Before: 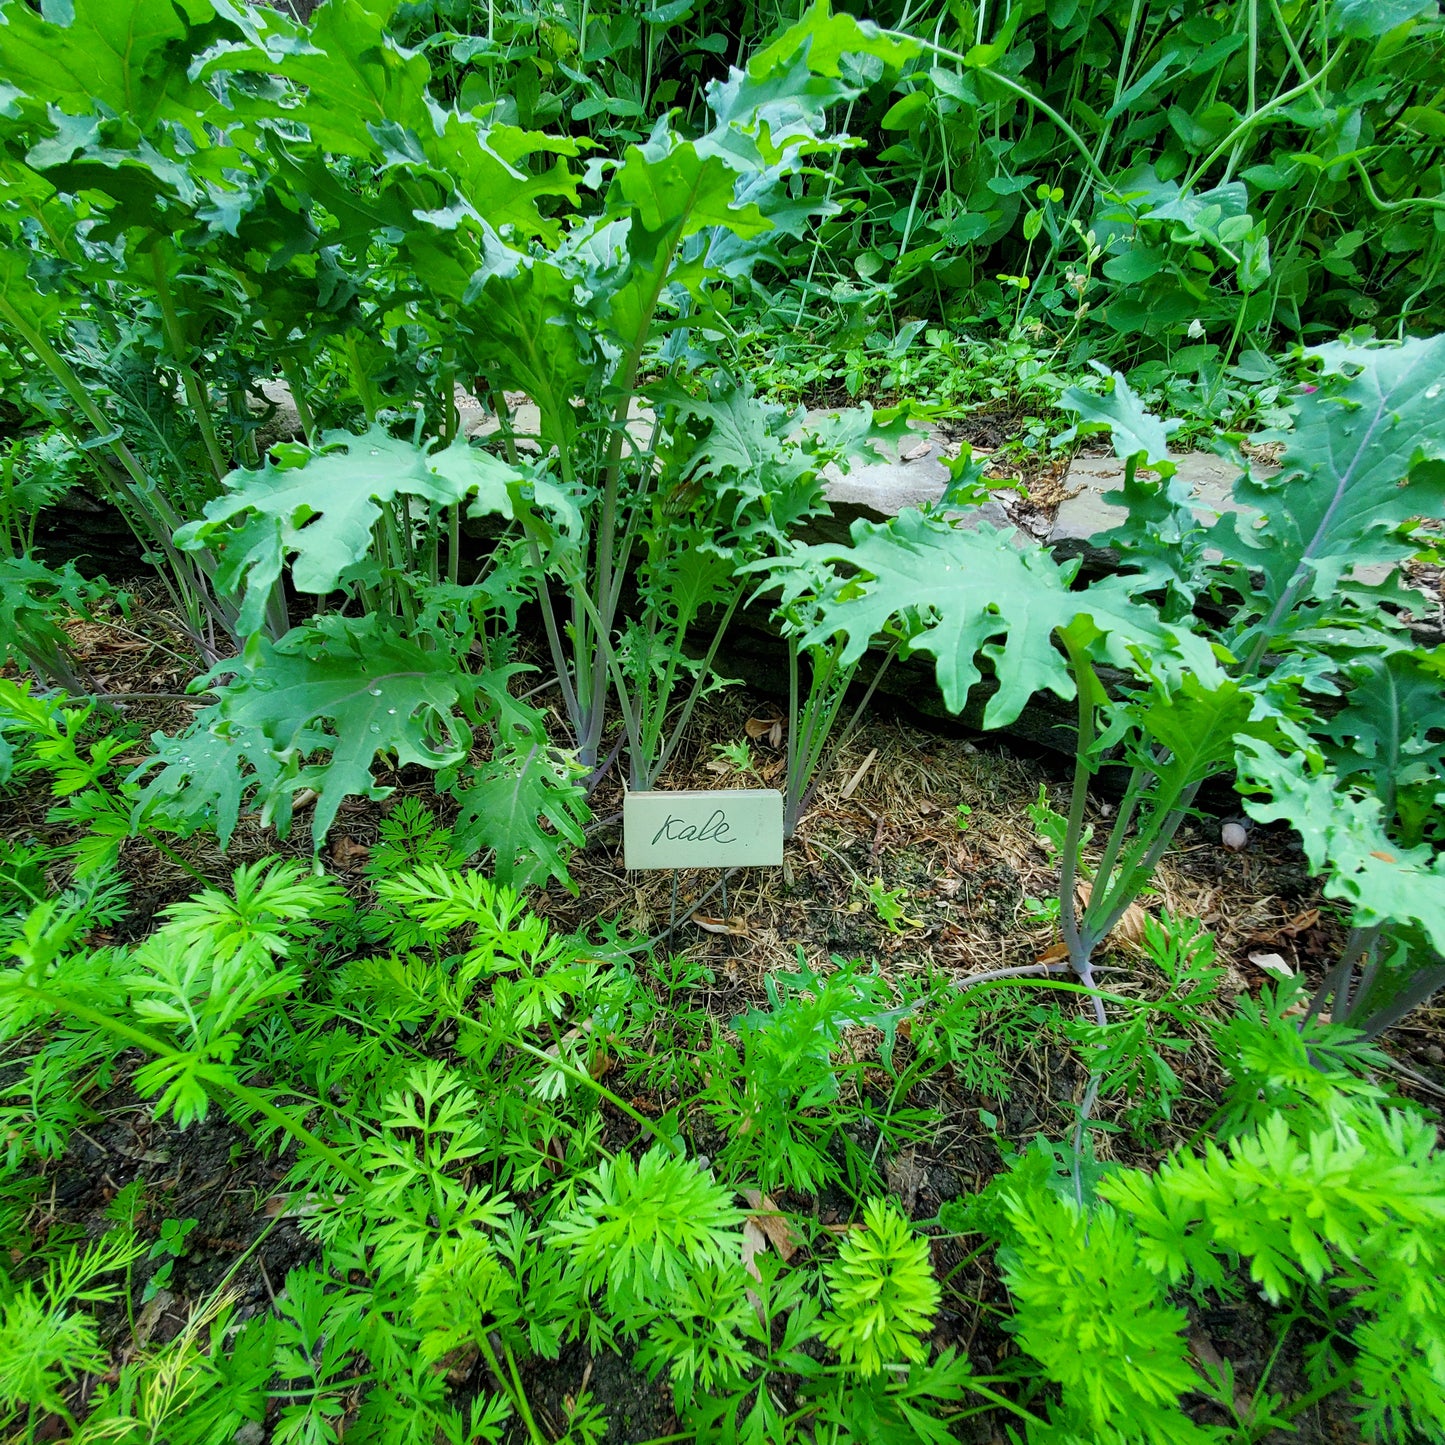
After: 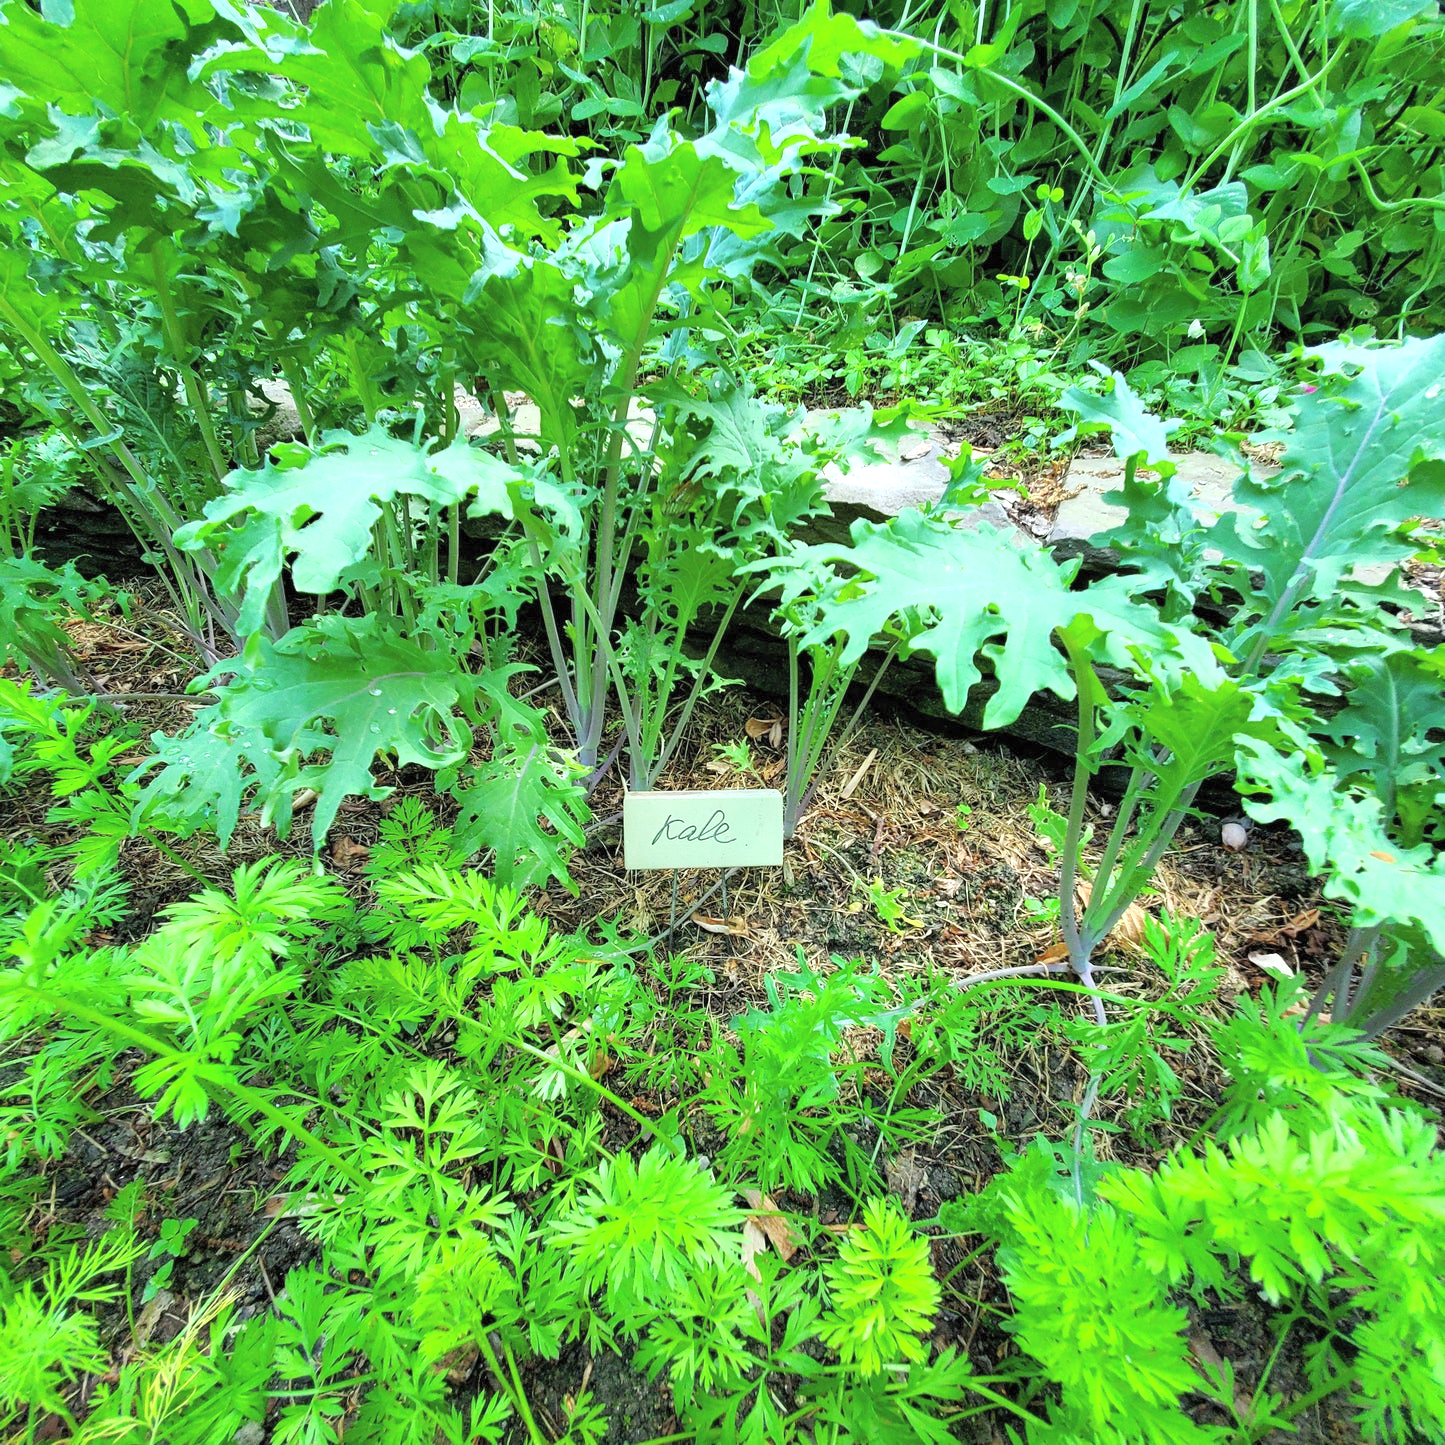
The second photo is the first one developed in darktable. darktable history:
exposure: exposure 0.608 EV, compensate highlight preservation false
contrast brightness saturation: brightness 0.146
